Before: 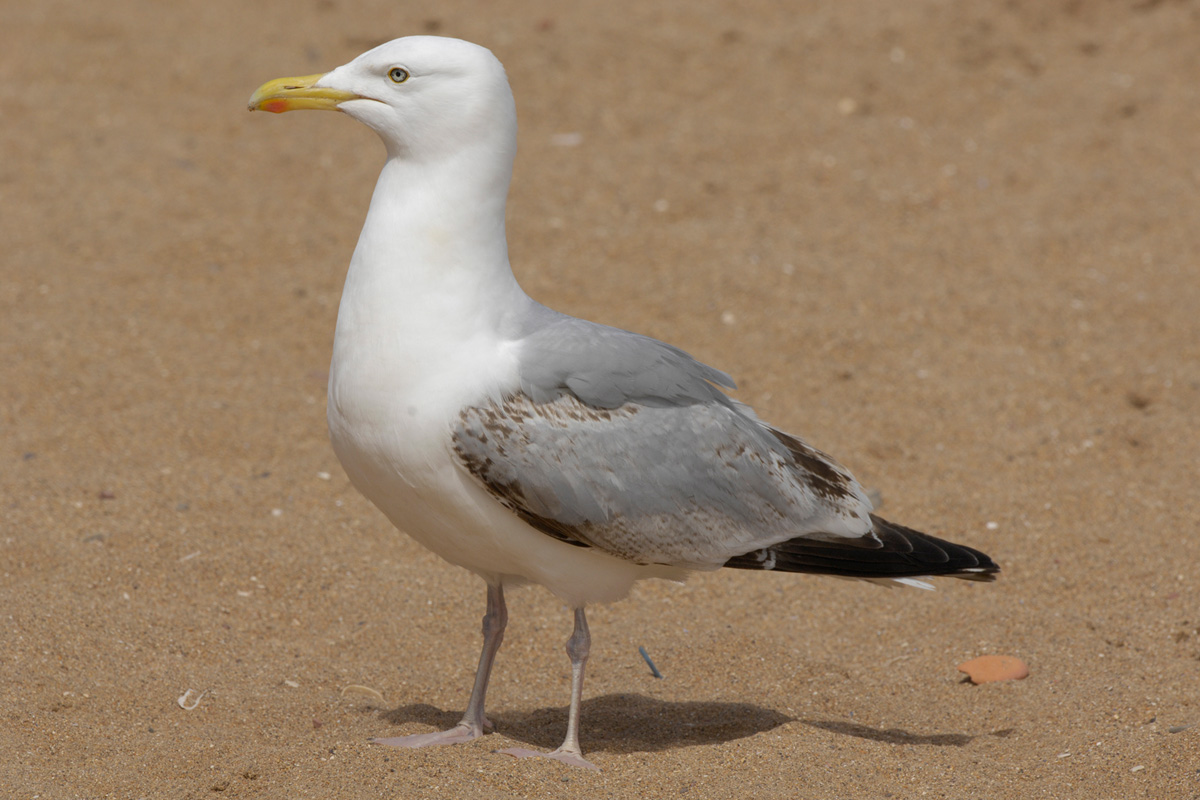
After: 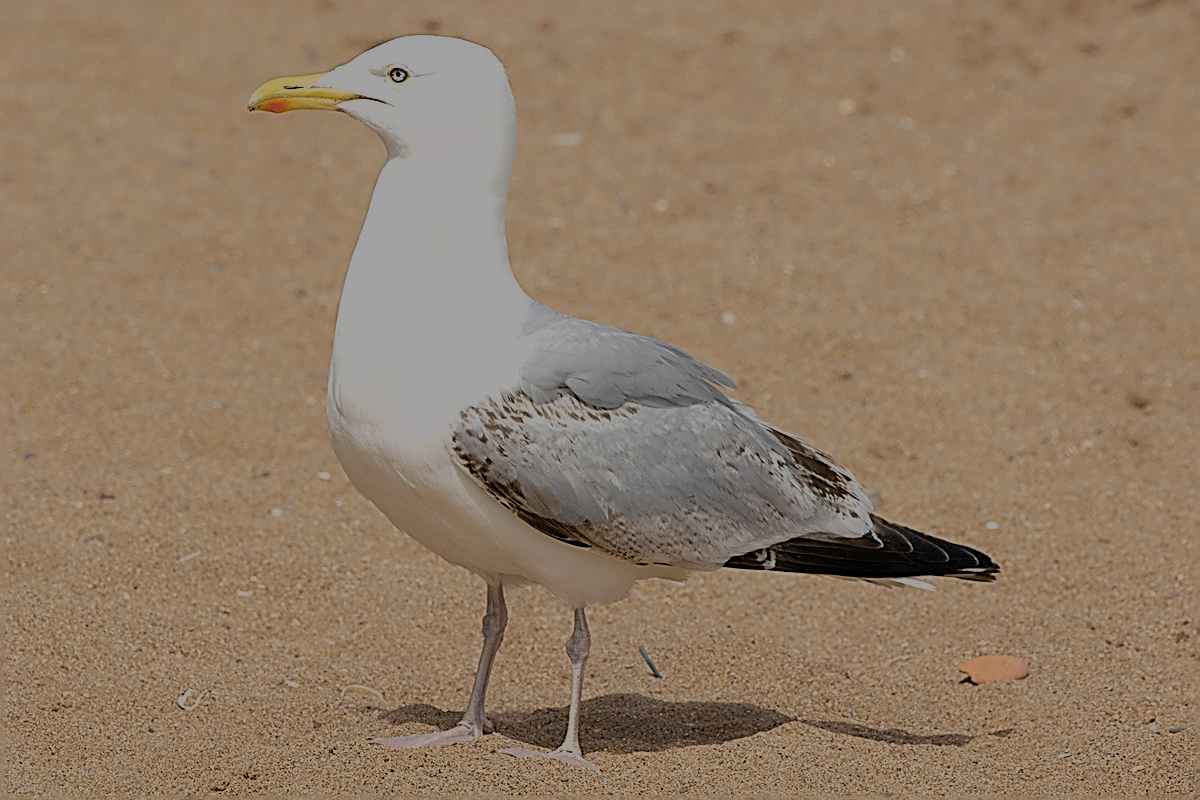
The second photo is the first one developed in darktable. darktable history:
filmic rgb: black relative exposure -13.13 EV, white relative exposure 4.01 EV, target white luminance 85.049%, hardness 6.31, latitude 41.58%, contrast 0.868, shadows ↔ highlights balance 8.07%
sharpen: amount 1.998
